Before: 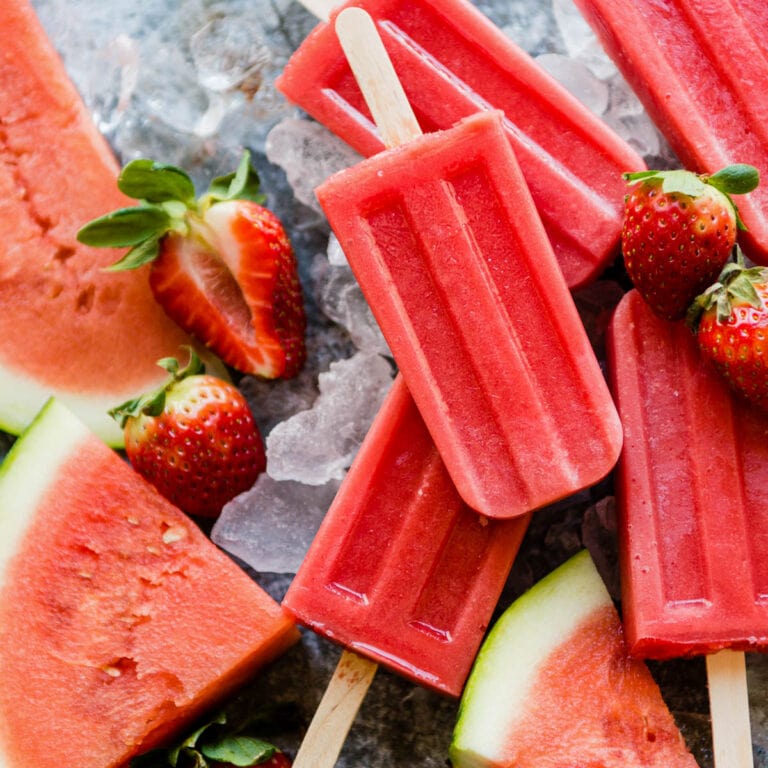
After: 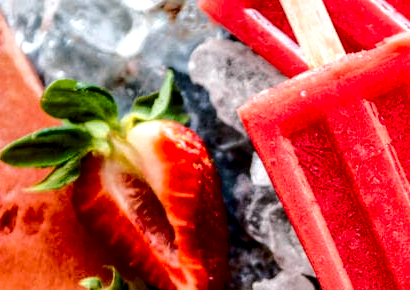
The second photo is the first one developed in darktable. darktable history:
local contrast: highlights 65%, shadows 54%, detail 168%, midtone range 0.513
shadows and highlights: shadows 25.25, highlights -70.68, highlights color adjustment 0.767%
crop: left 10.116%, top 10.477%, right 36.485%, bottom 51.721%
tone equalizer: -7 EV 0.218 EV, -6 EV 0.152 EV, -5 EV 0.101 EV, -4 EV 0.069 EV, -2 EV -0.023 EV, -1 EV -0.045 EV, +0 EV -0.038 EV
contrast brightness saturation: contrast 0.397, brightness 0.042, saturation 0.263
exposure: black level correction 0.005, exposure 0.001 EV, compensate exposure bias true, compensate highlight preservation false
